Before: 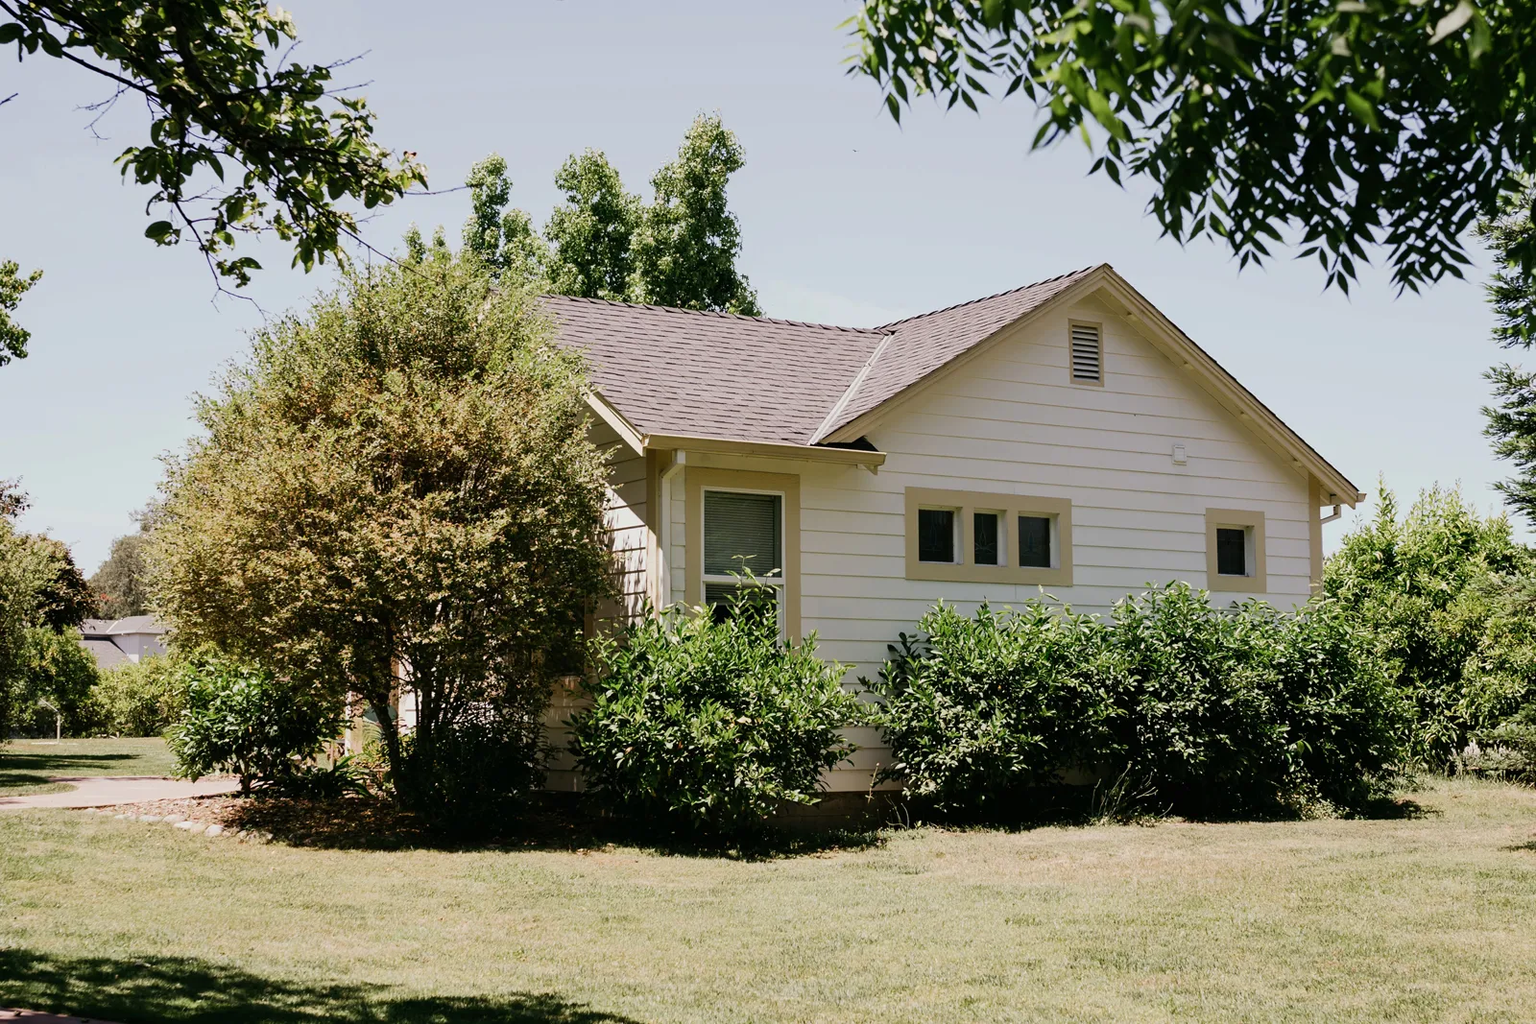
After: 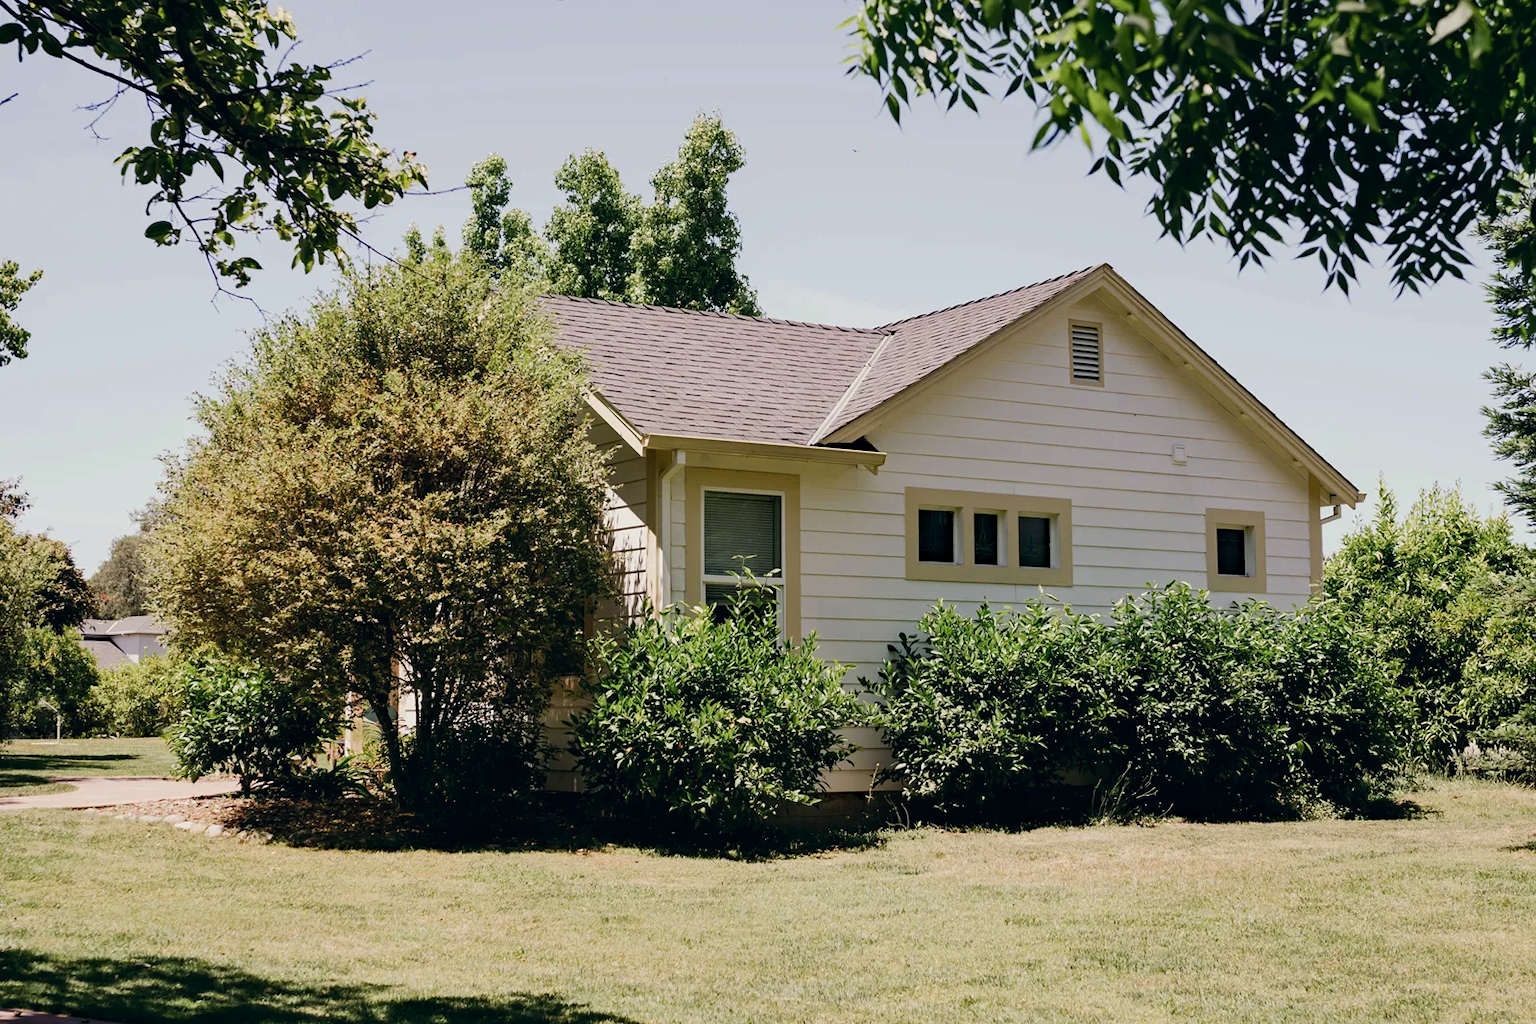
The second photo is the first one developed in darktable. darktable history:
color correction: highlights a* 0.378, highlights b* 2.65, shadows a* -1.37, shadows b* -4.55
haze removal: compatibility mode true, adaptive false
